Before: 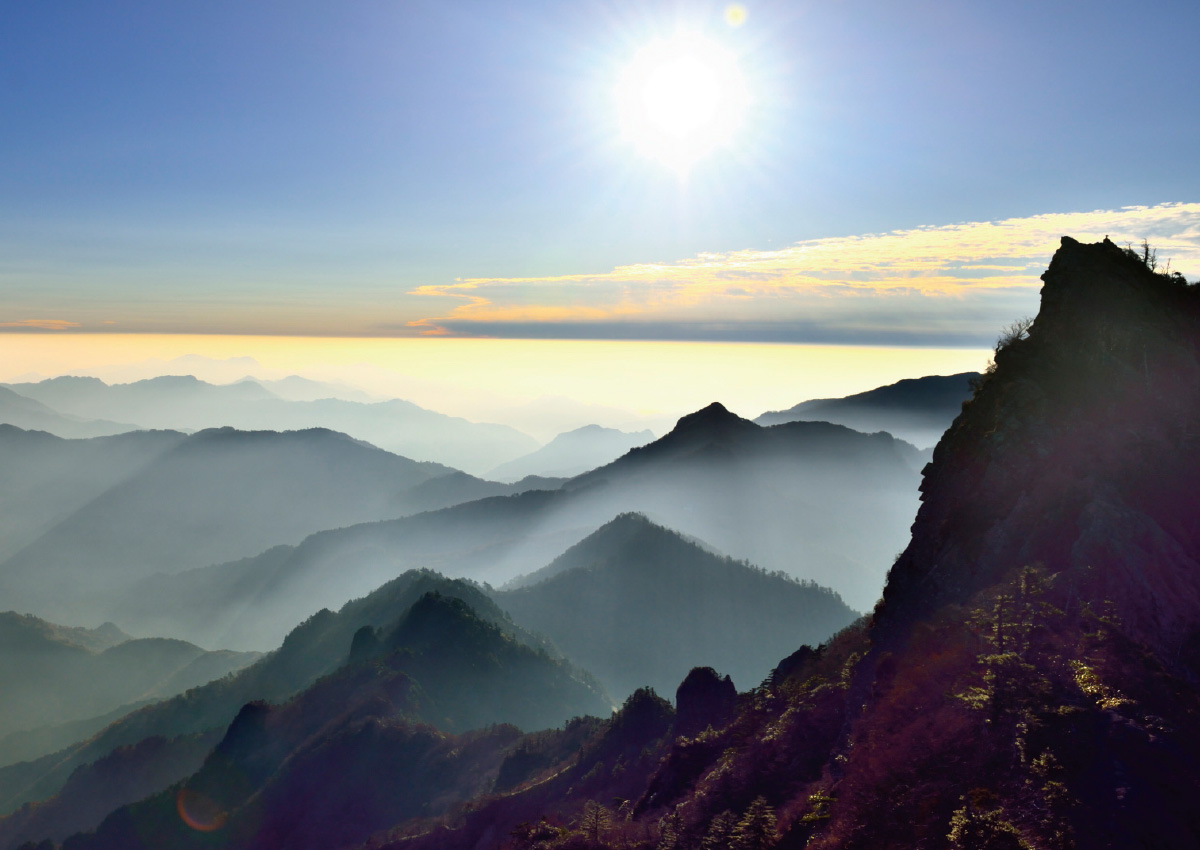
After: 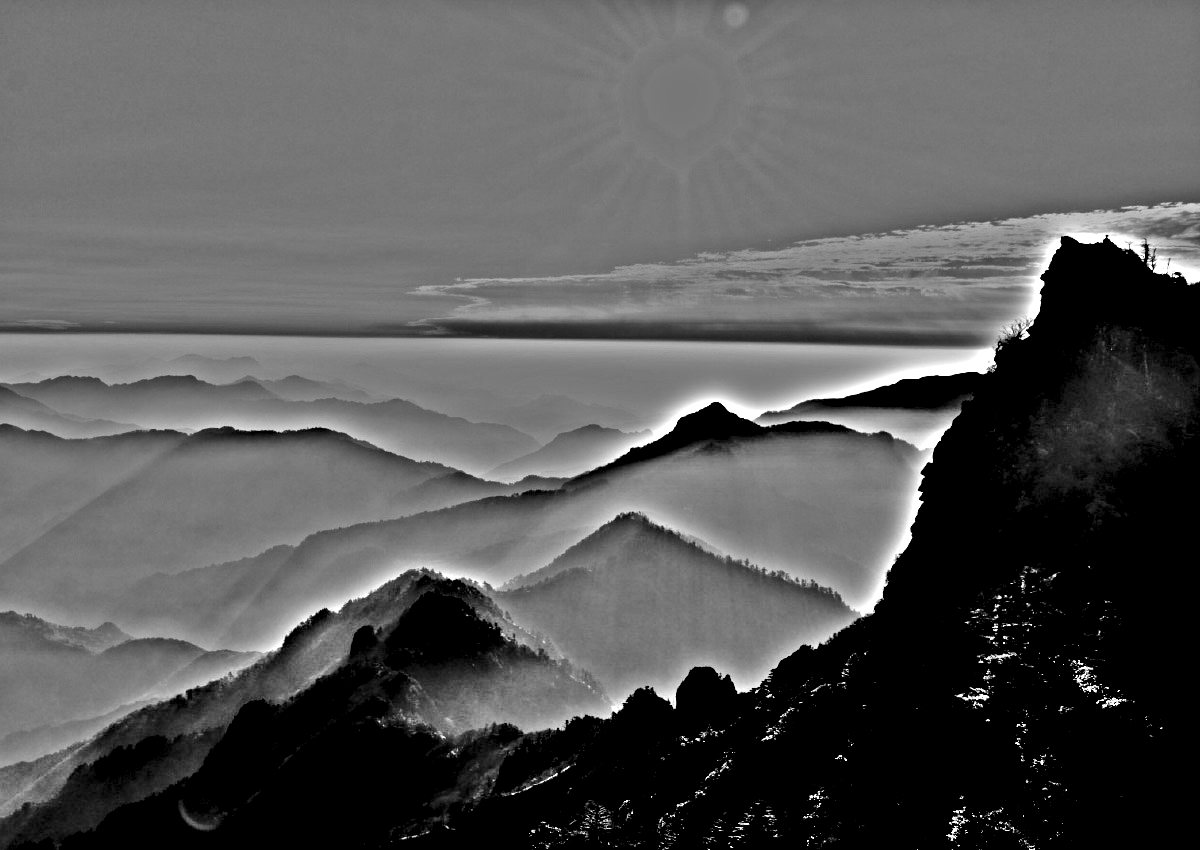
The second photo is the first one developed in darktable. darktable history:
highpass: on, module defaults
exposure: black level correction 0.056, exposure -0.039 EV, compensate highlight preservation false
